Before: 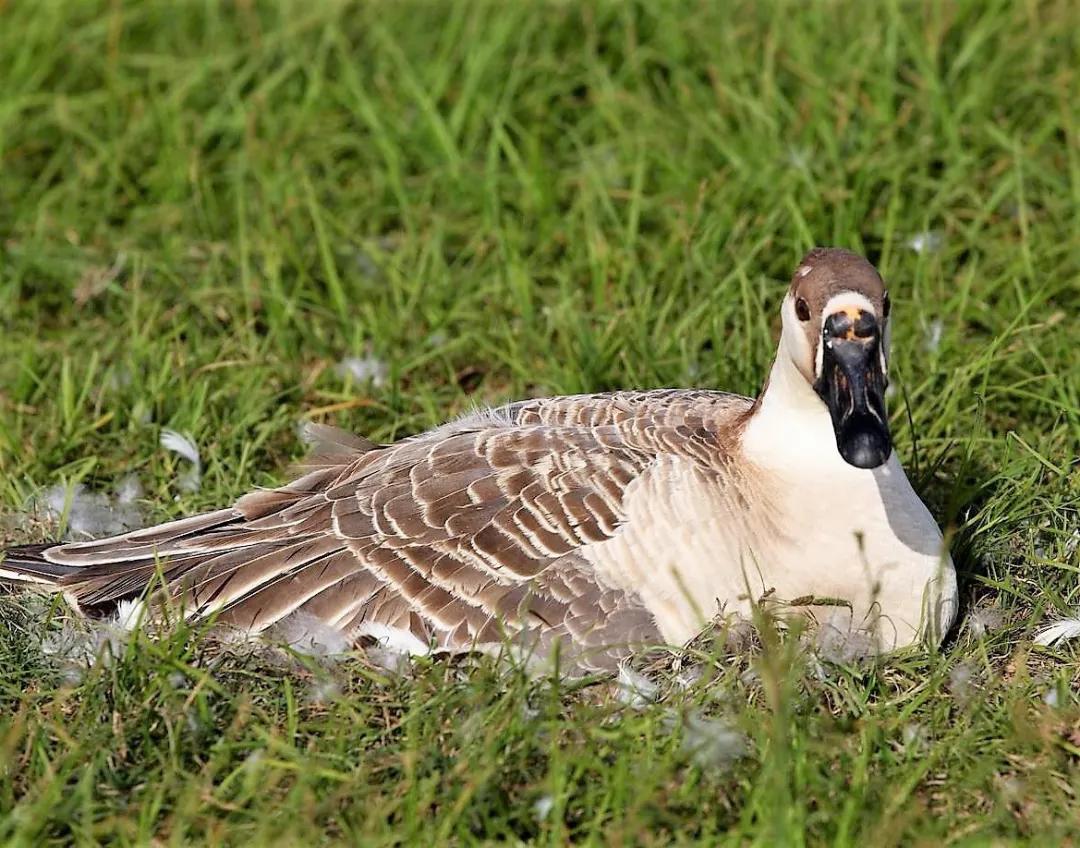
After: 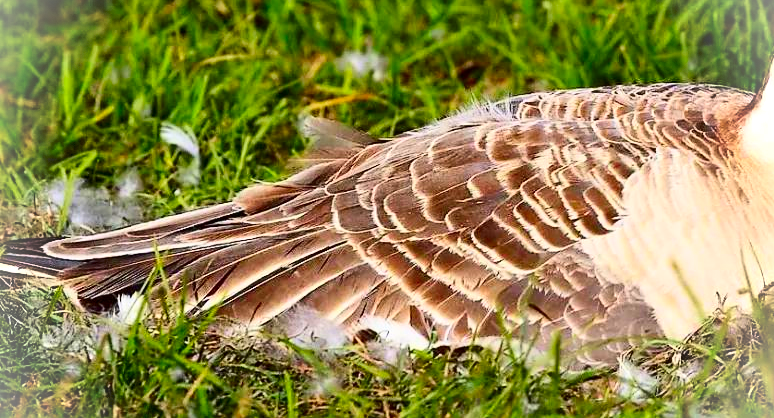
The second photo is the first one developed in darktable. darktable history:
contrast brightness saturation: contrast 0.261, brightness 0.012, saturation 0.877
vignetting: fall-off start 79.7%, brightness 0.309, saturation 0.002, dithering 8-bit output
crop: top 36.131%, right 28.282%, bottom 14.571%
